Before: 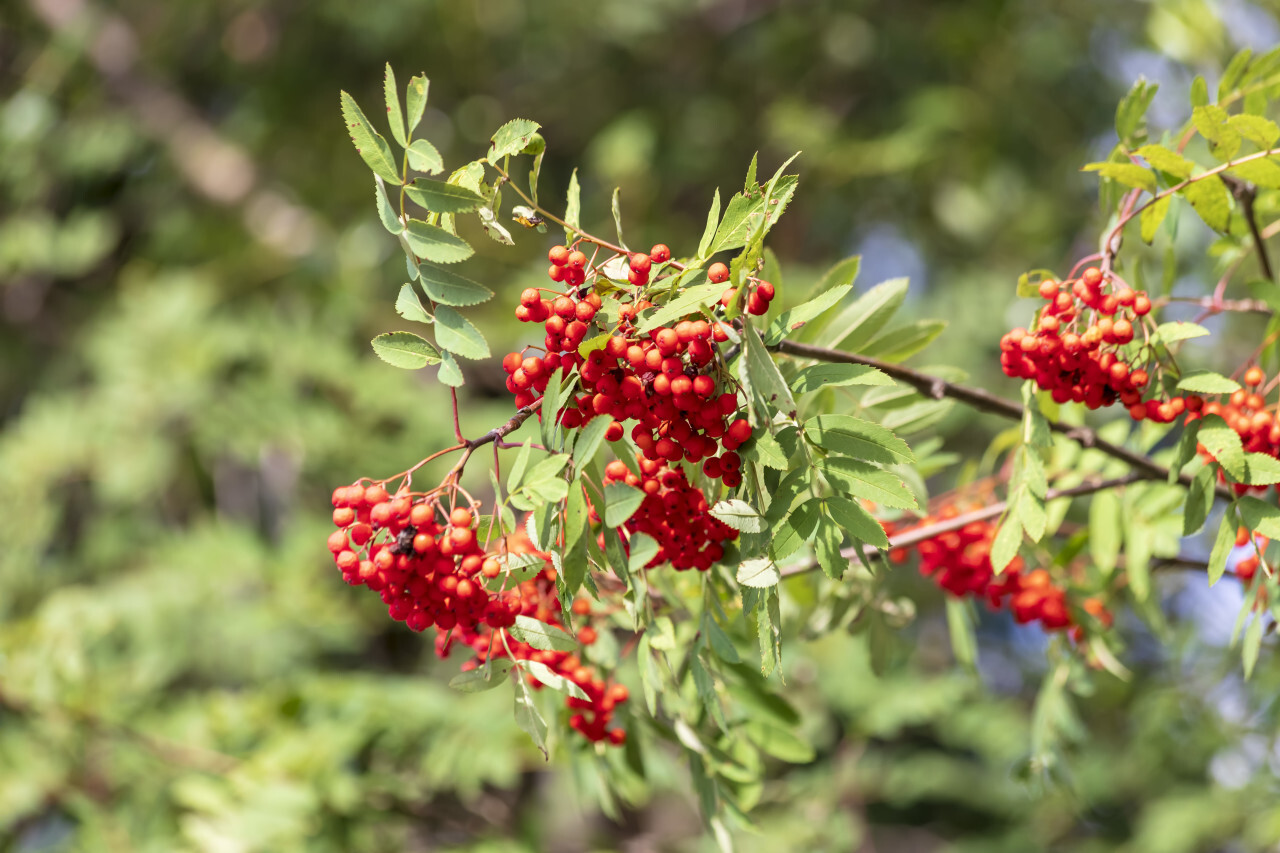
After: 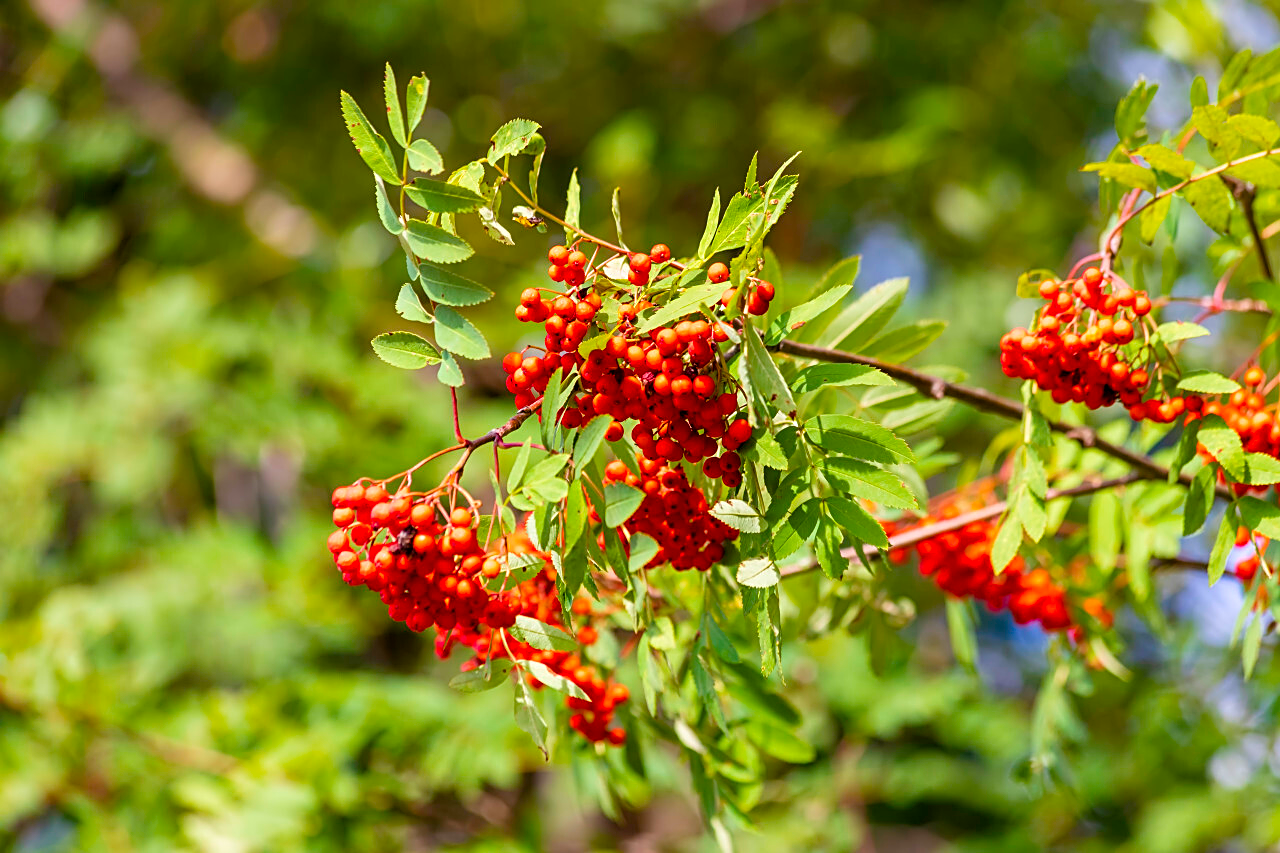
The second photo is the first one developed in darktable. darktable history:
color balance rgb: linear chroma grading › shadows 31.393%, linear chroma grading › global chroma -2.633%, linear chroma grading › mid-tones 3.746%, perceptual saturation grading › global saturation 30.347%, global vibrance 20%
sharpen: on, module defaults
